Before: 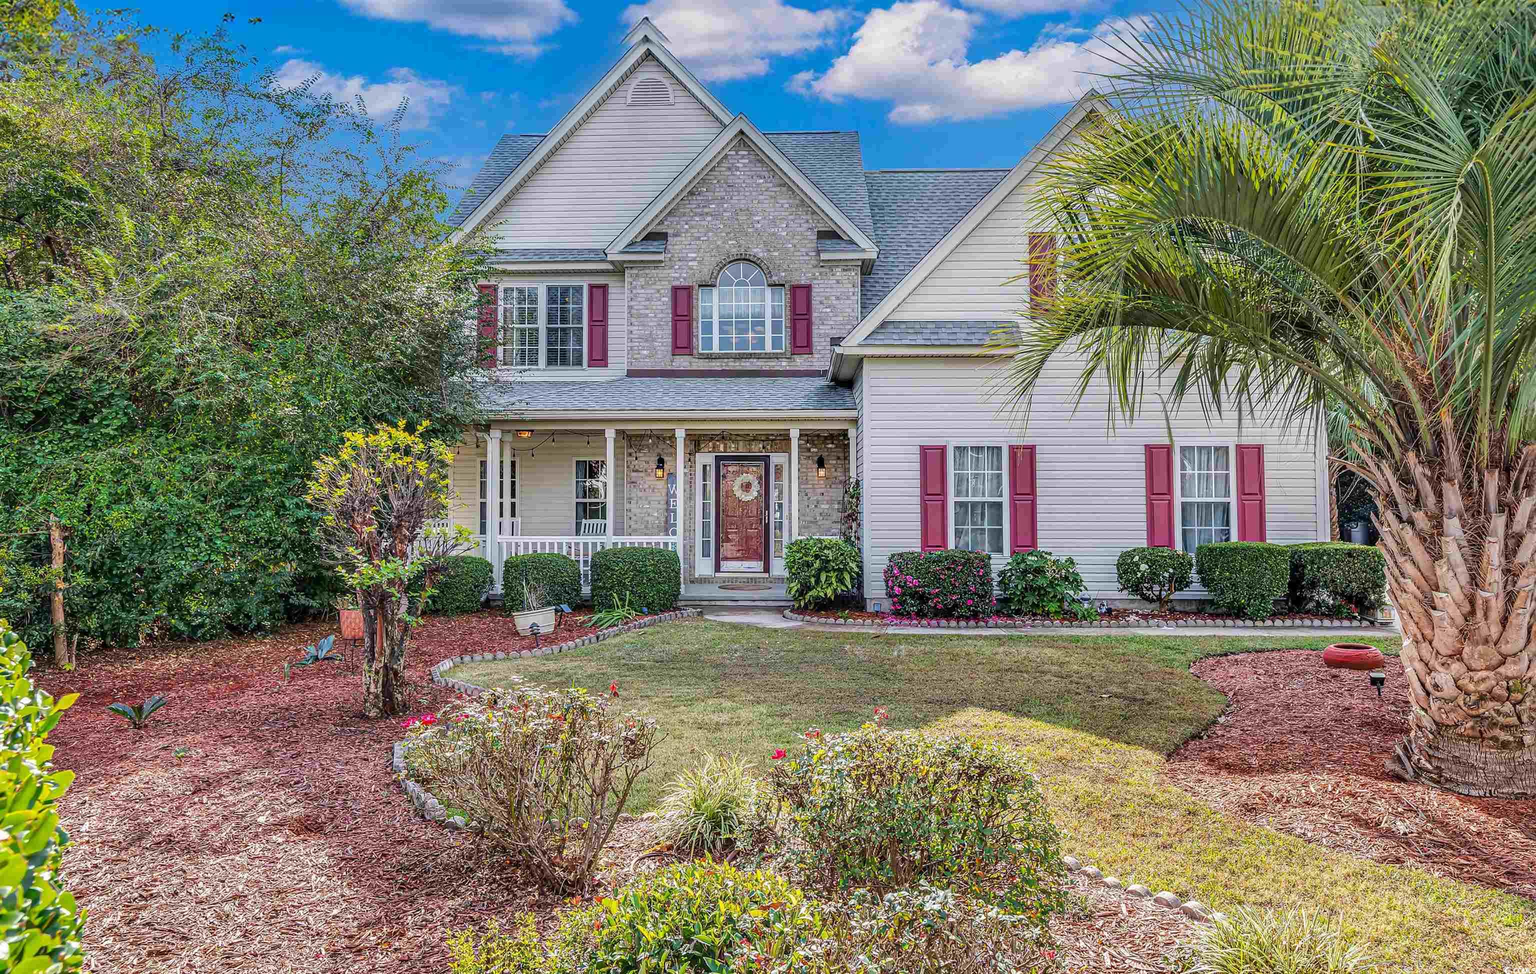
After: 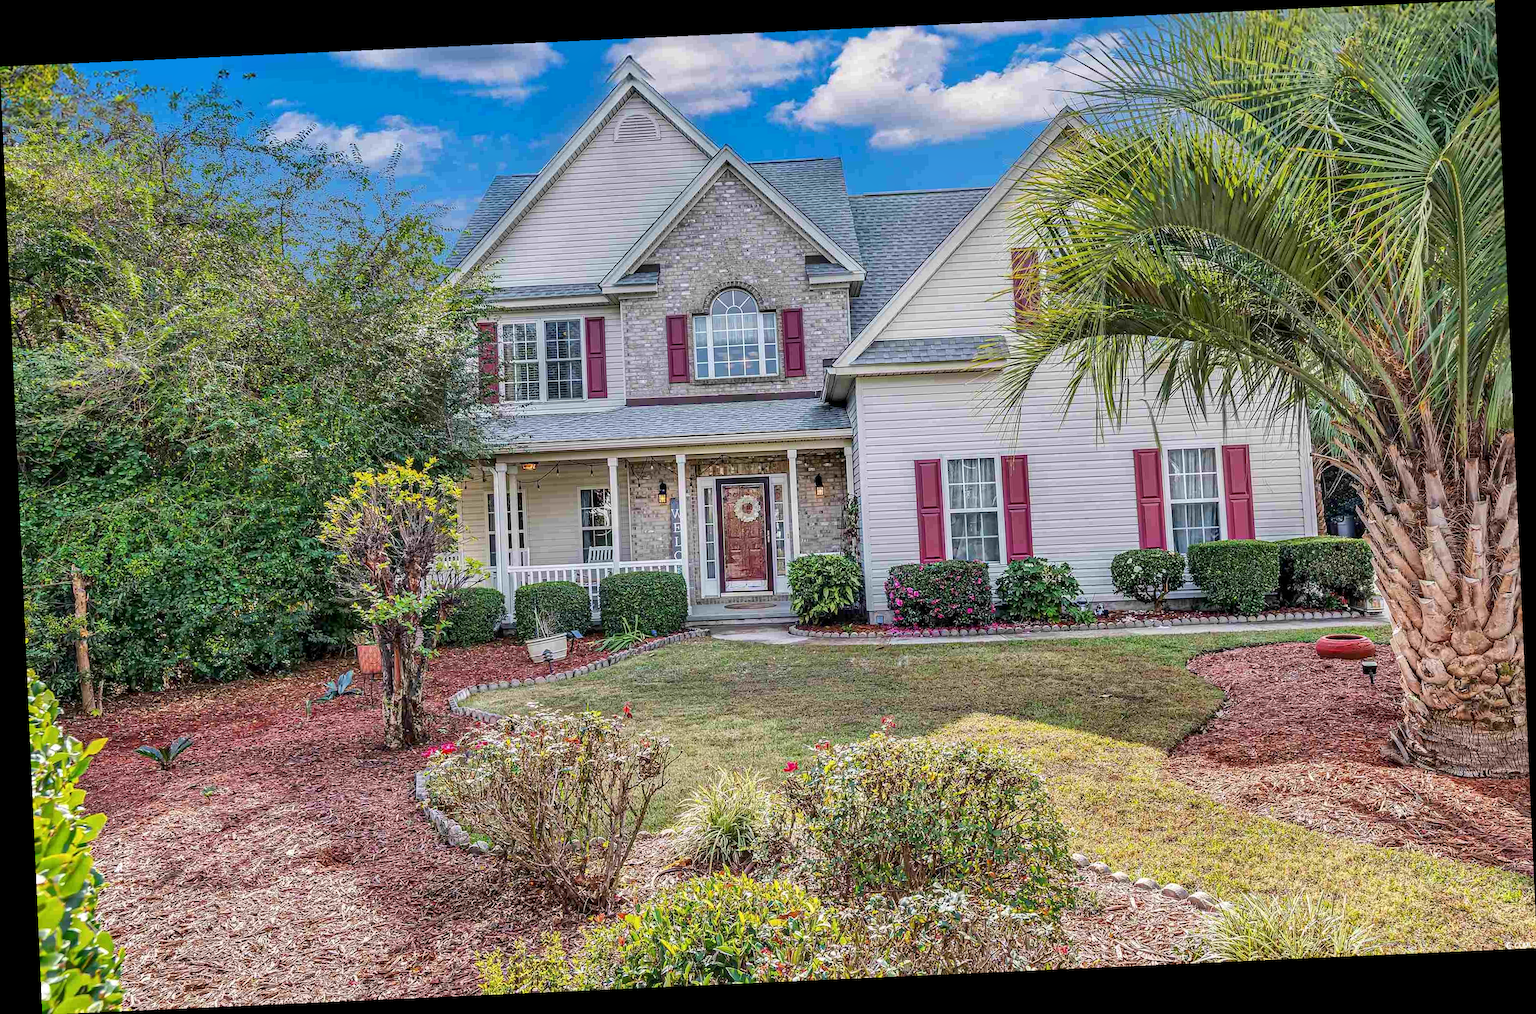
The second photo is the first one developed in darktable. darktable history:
levels: mode automatic, black 0.023%, white 99.97%, levels [0.062, 0.494, 0.925]
rotate and perspective: rotation -2.56°, automatic cropping off
local contrast: mode bilateral grid, contrast 20, coarseness 50, detail 120%, midtone range 0.2
